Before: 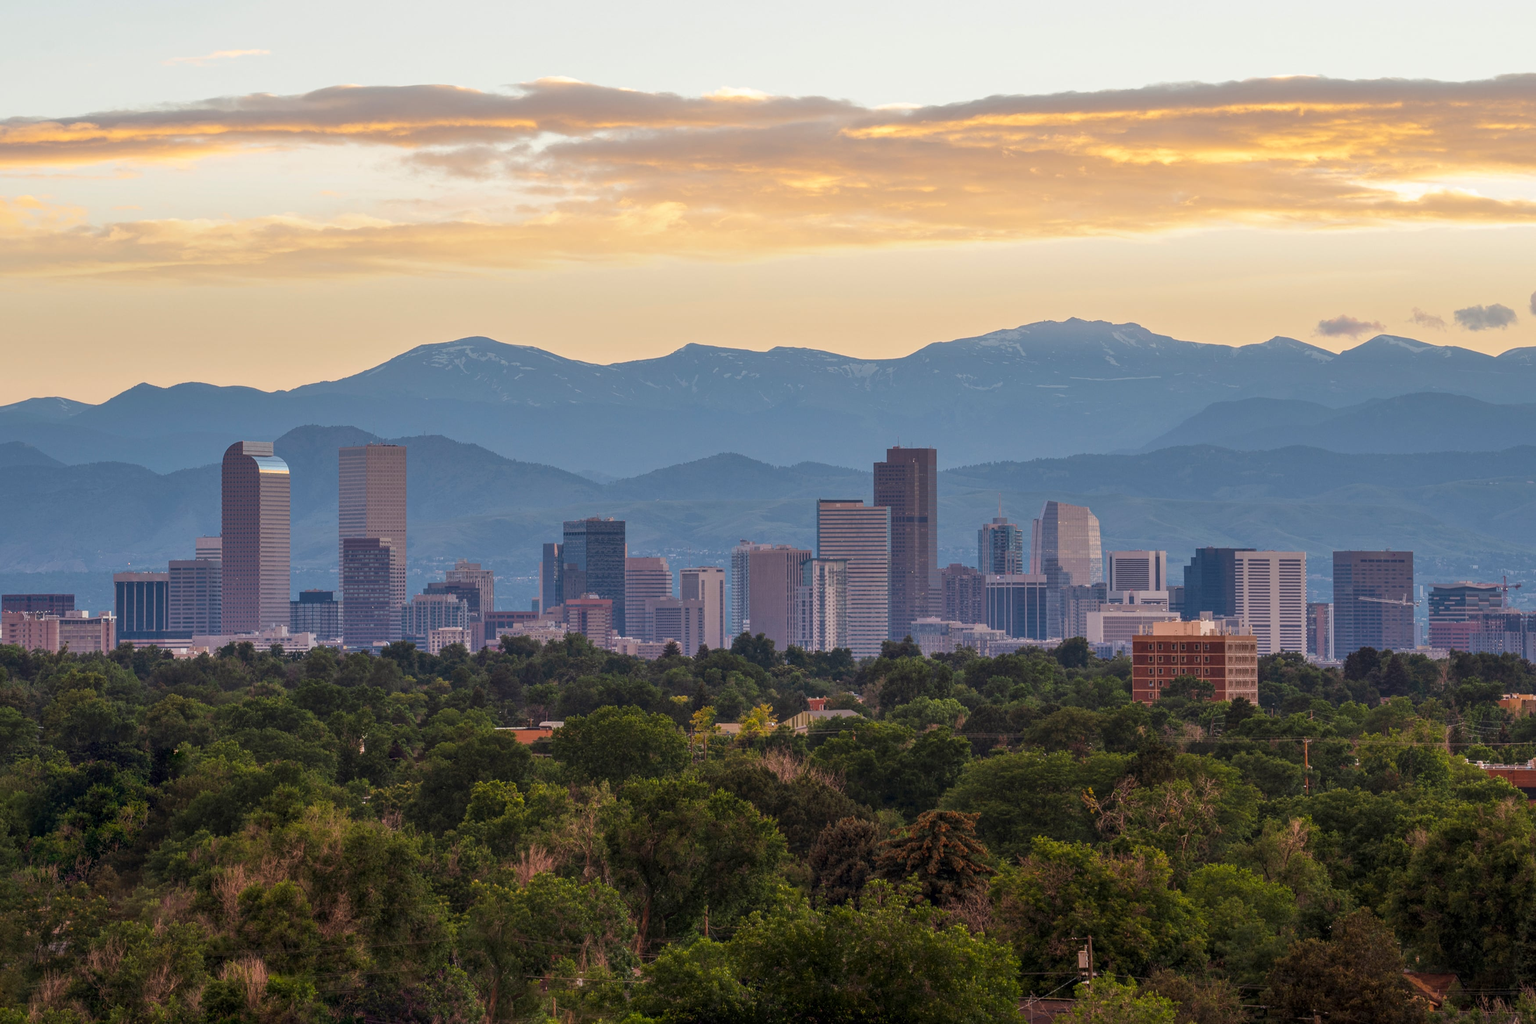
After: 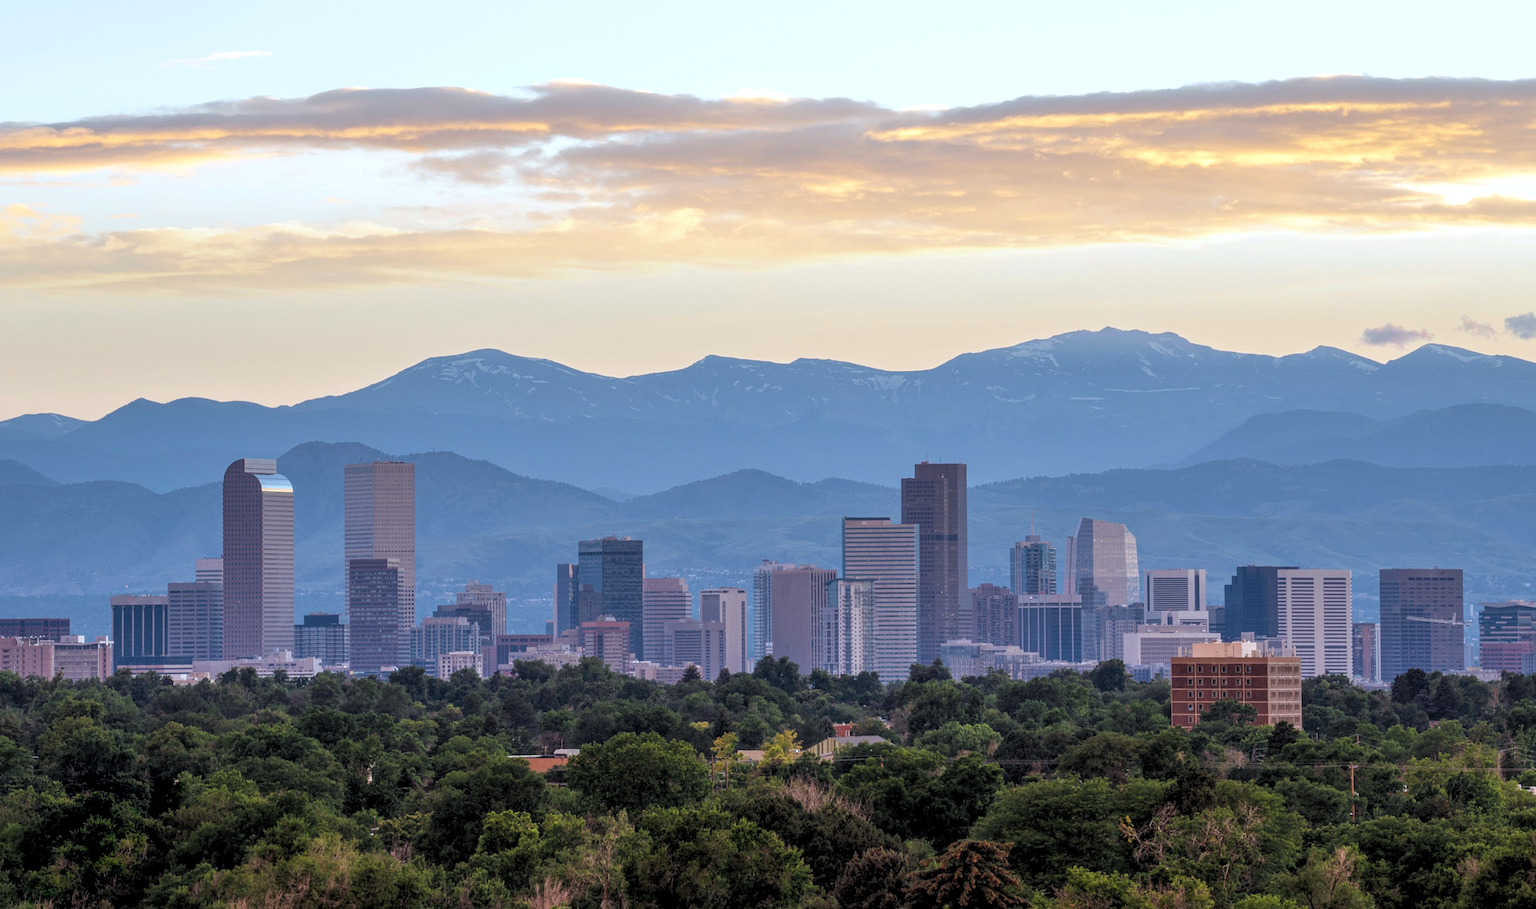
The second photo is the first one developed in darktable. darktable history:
crop and rotate: angle 0.2°, left 0.275%, right 3.127%, bottom 14.18%
white balance: red 0.982, blue 1.018
rgb levels: levels [[0.01, 0.419, 0.839], [0, 0.5, 1], [0, 0.5, 1]]
color calibration: illuminant as shot in camera, x 0.369, y 0.376, temperature 4328.46 K, gamut compression 3
